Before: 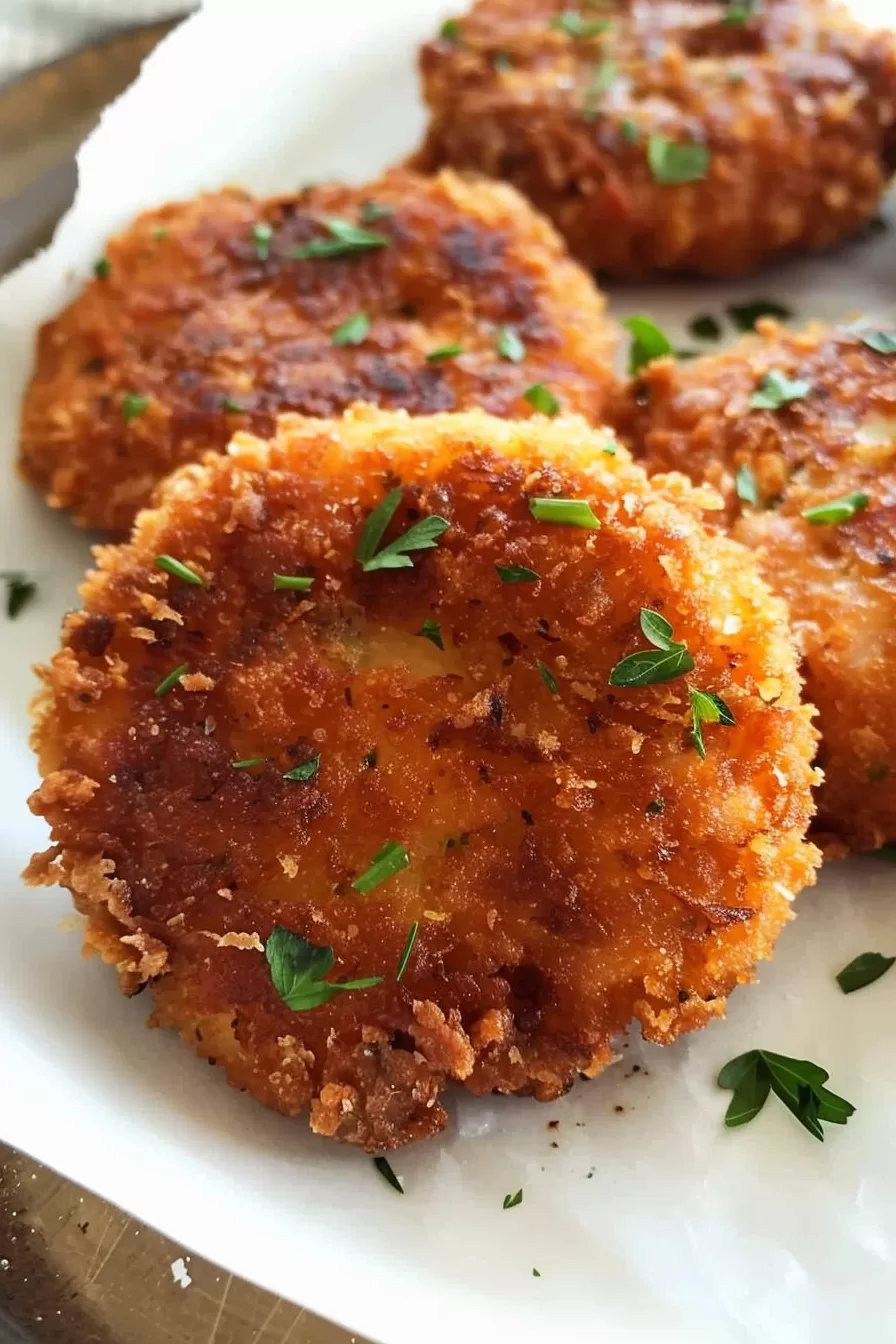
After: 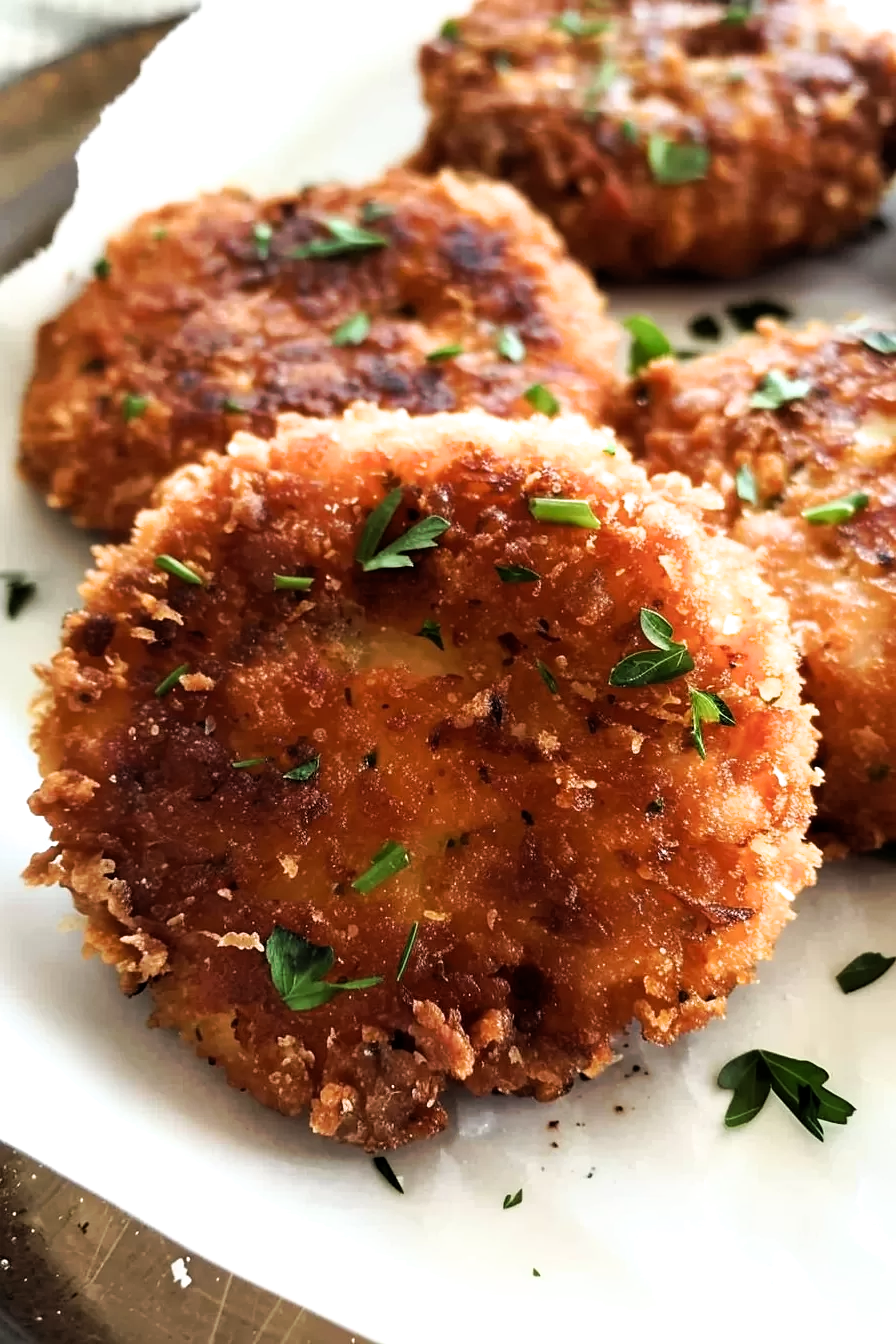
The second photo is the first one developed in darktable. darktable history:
filmic rgb: black relative exposure -8.28 EV, white relative exposure 2.2 EV, target white luminance 99.938%, hardness 7.16, latitude 74.43%, contrast 1.322, highlights saturation mix -2.83%, shadows ↔ highlights balance 30.55%
tone curve: curves: ch0 [(0, 0) (0.003, 0.003) (0.011, 0.011) (0.025, 0.025) (0.044, 0.044) (0.069, 0.068) (0.1, 0.099) (0.136, 0.134) (0.177, 0.175) (0.224, 0.222) (0.277, 0.274) (0.335, 0.331) (0.399, 0.395) (0.468, 0.463) (0.543, 0.554) (0.623, 0.632) (0.709, 0.716) (0.801, 0.805) (0.898, 0.9) (1, 1)], preserve colors none
